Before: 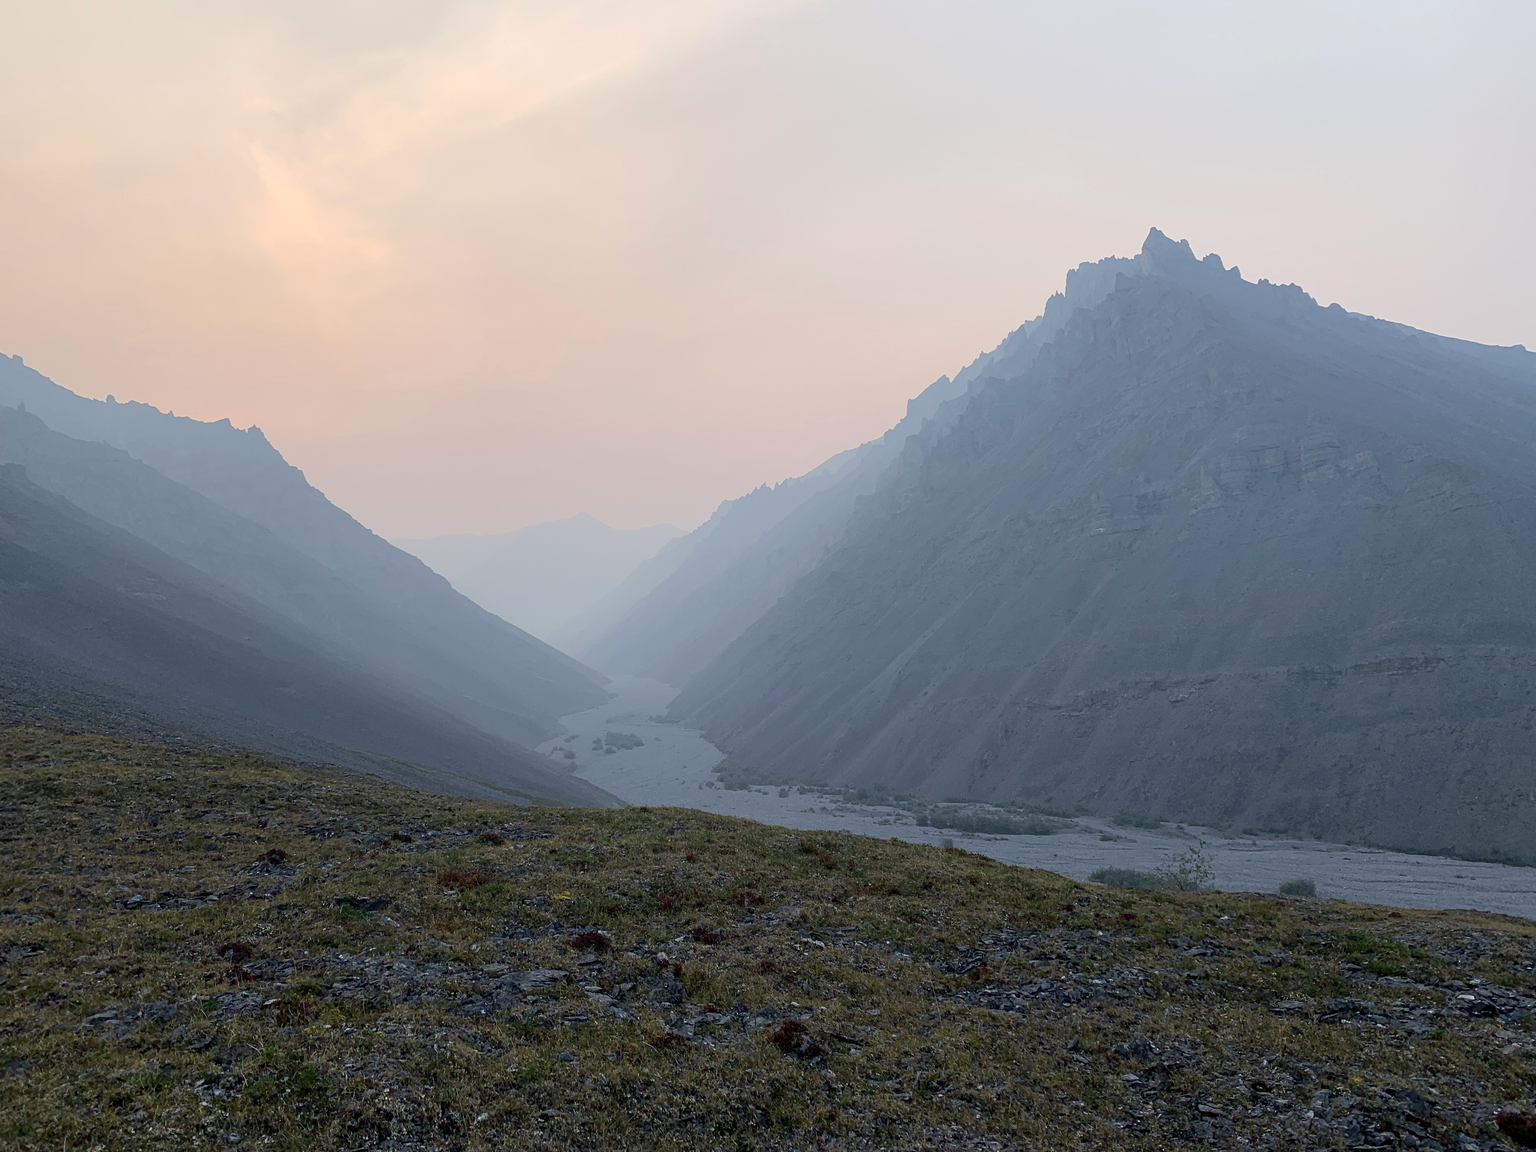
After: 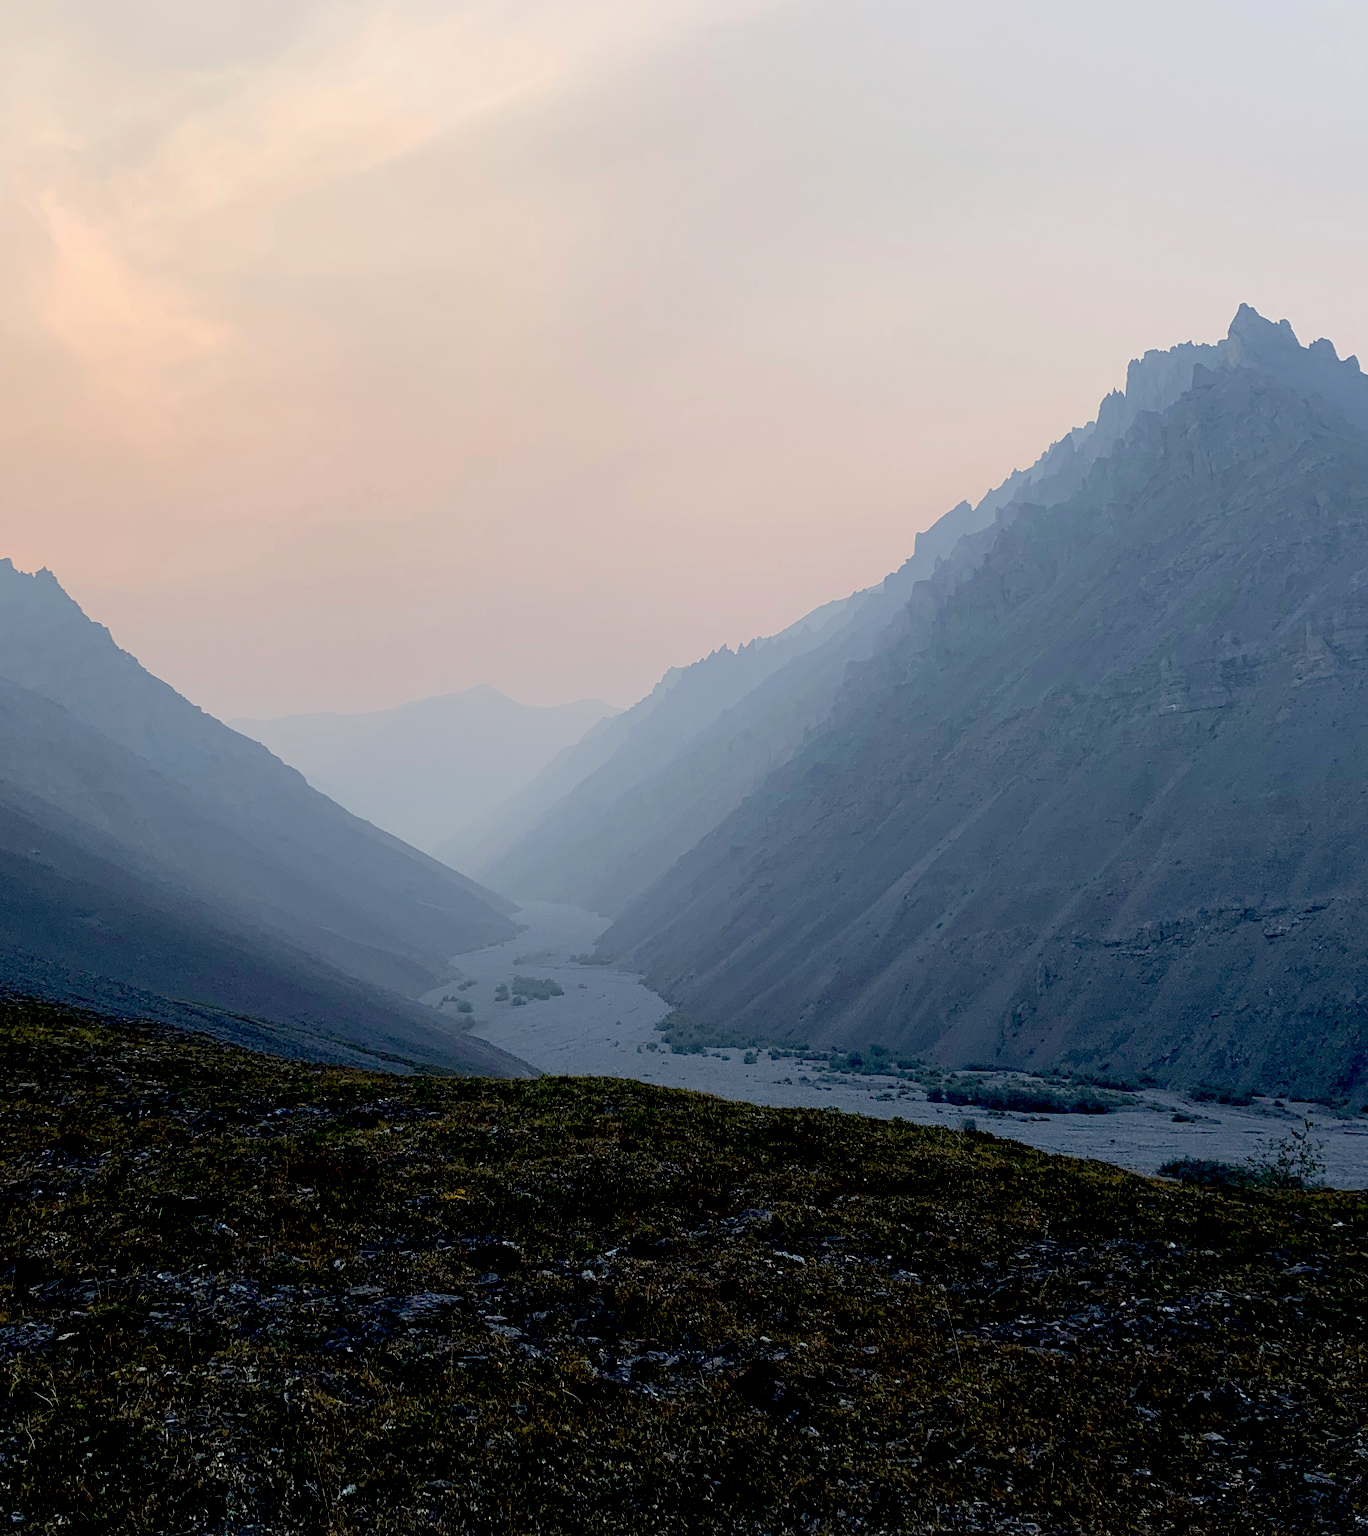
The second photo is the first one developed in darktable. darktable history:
crop and rotate: left 14.414%, right 18.753%
haze removal: strength 0.021, distance 0.25, compatibility mode true, adaptive false
exposure: black level correction 0.055, exposure -0.035 EV, compensate highlight preservation false
